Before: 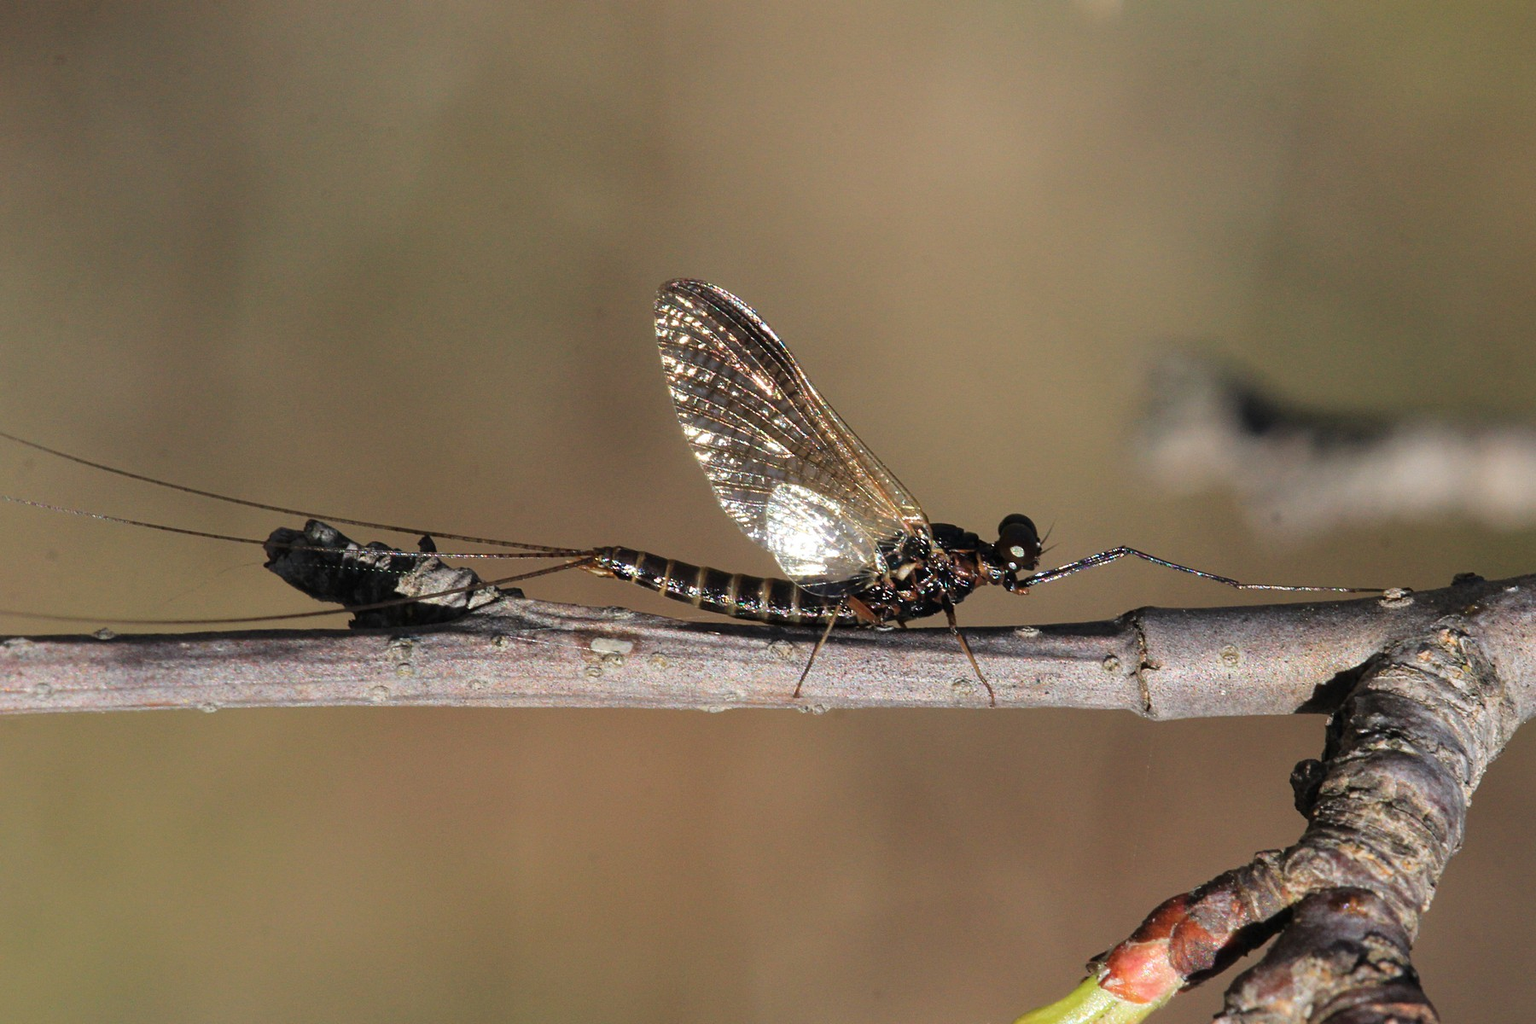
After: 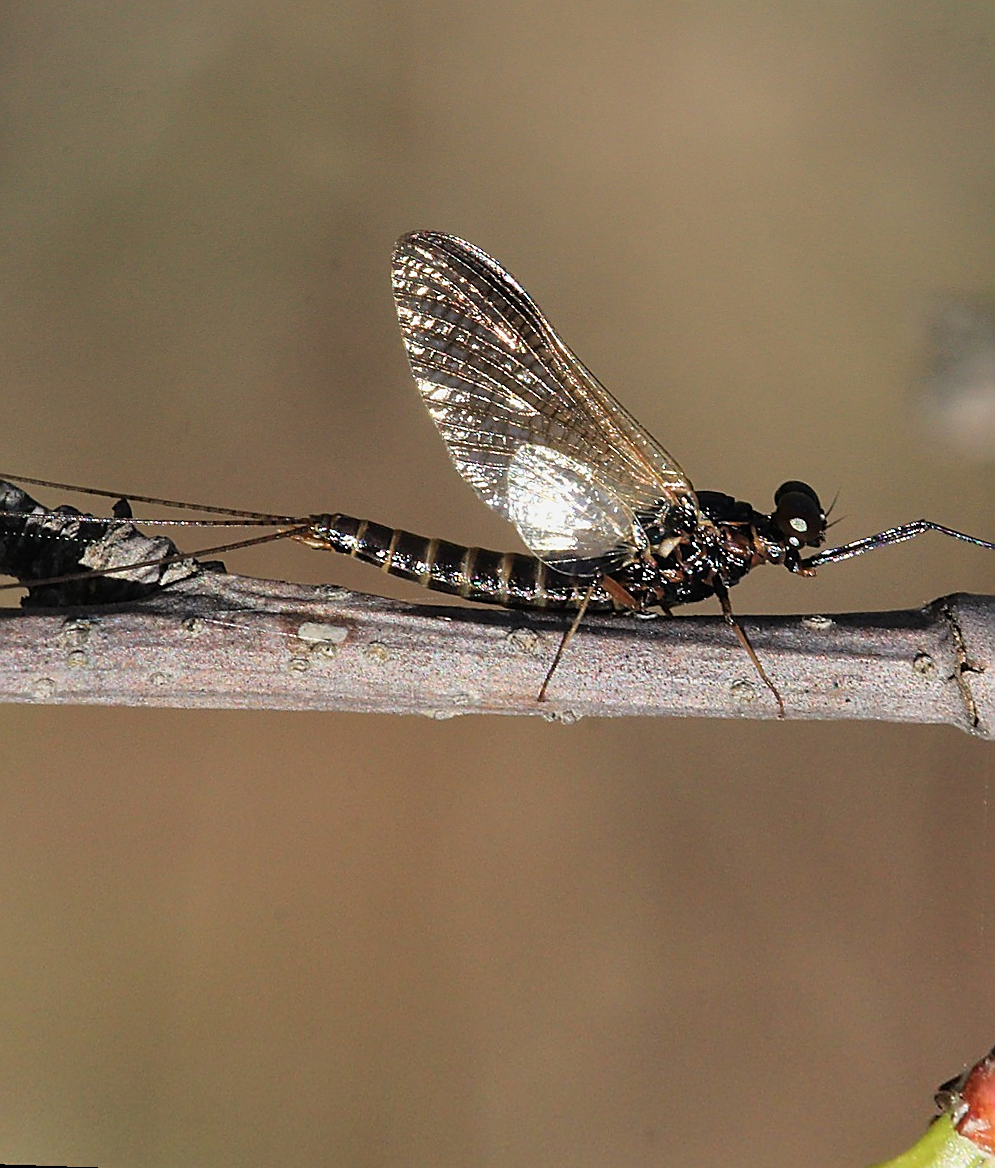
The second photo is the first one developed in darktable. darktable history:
crop and rotate: left 13.342%, right 19.991%
rotate and perspective: rotation 0.72°, lens shift (vertical) -0.352, lens shift (horizontal) -0.051, crop left 0.152, crop right 0.859, crop top 0.019, crop bottom 0.964
sharpen: radius 1.4, amount 1.25, threshold 0.7
filmic rgb: black relative exposure -16 EV, white relative exposure 2.93 EV, hardness 10.04, color science v6 (2022)
shadows and highlights: soften with gaussian
